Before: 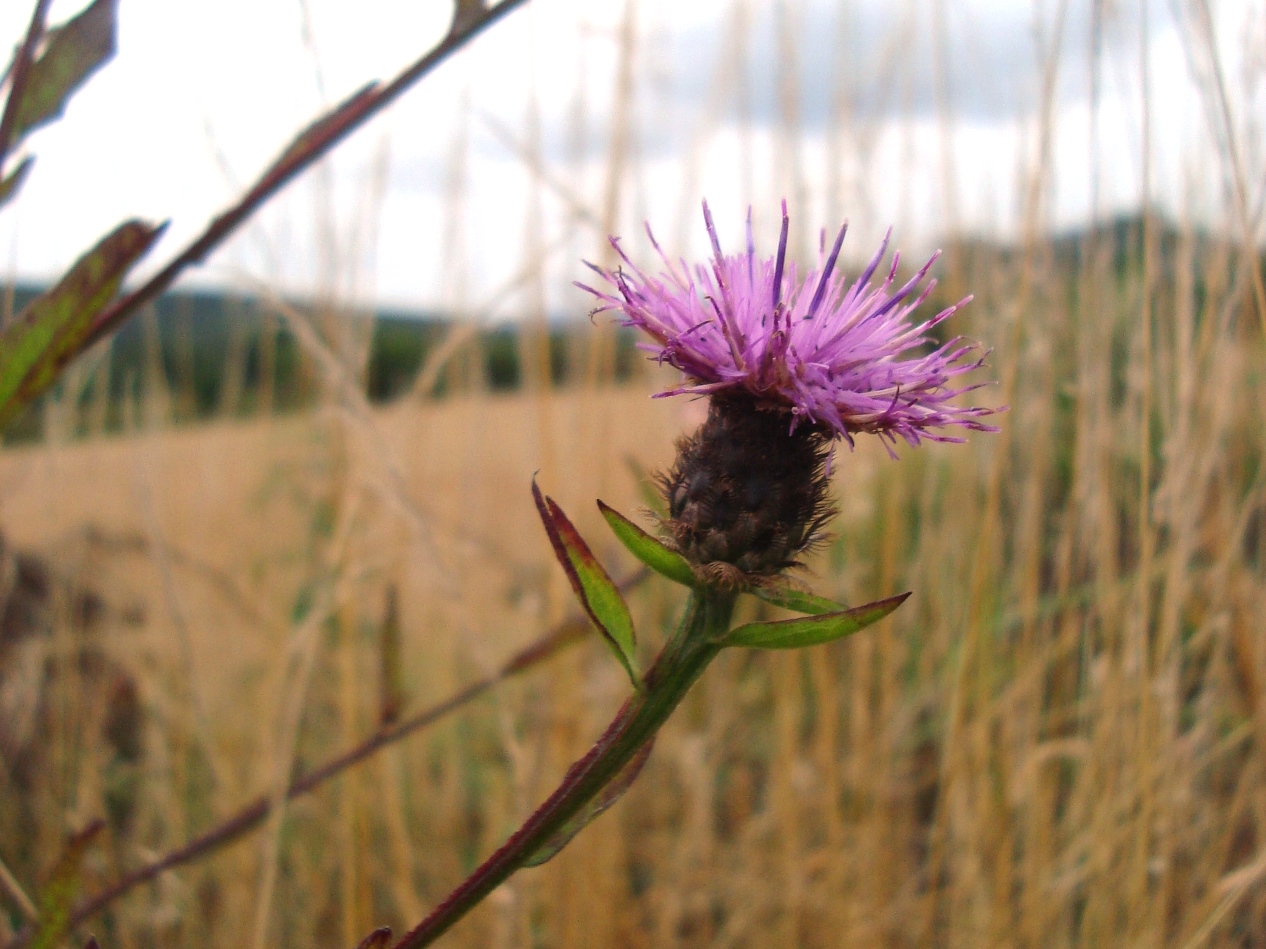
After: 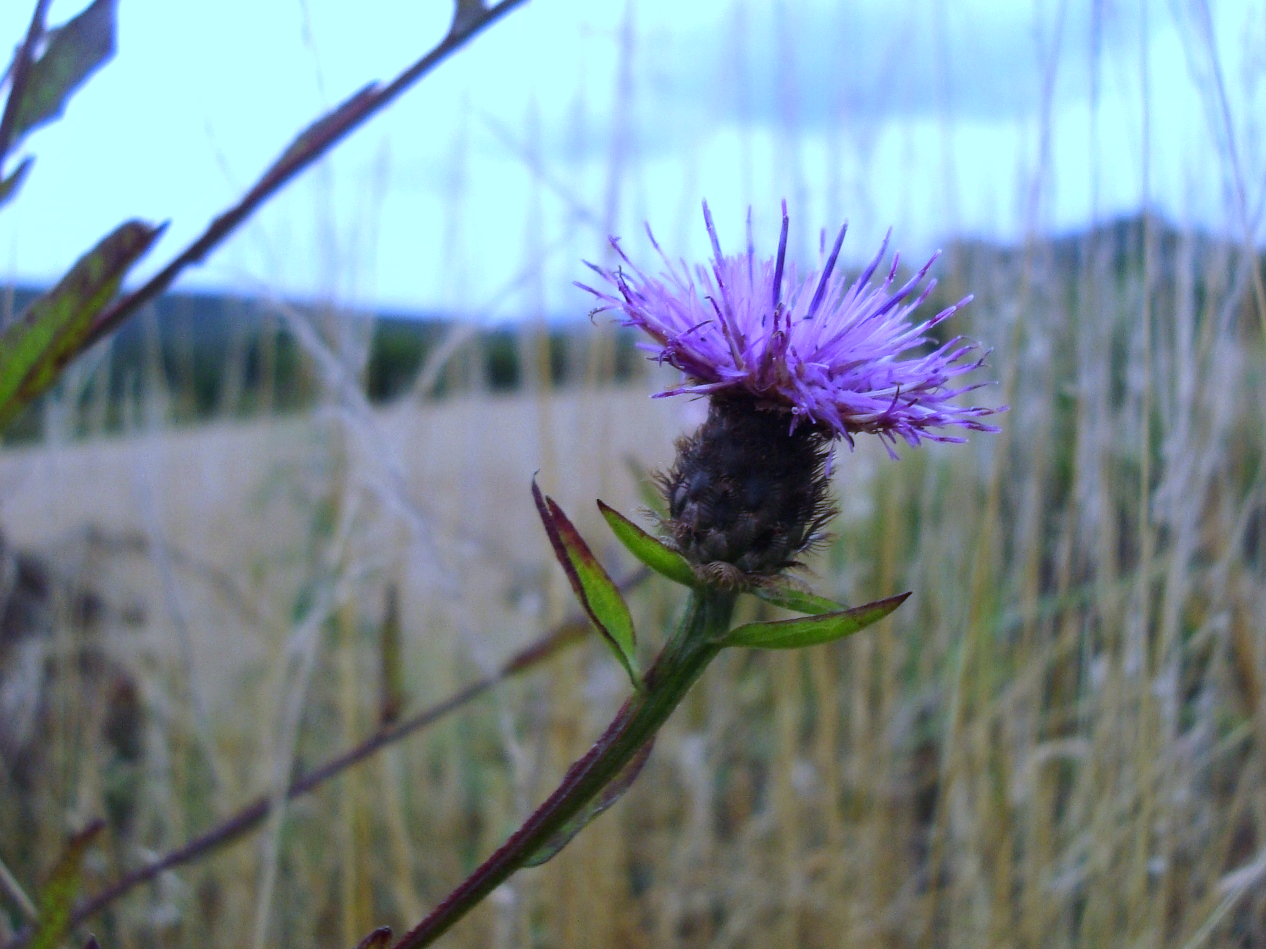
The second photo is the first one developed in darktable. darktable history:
white balance: red 0.766, blue 1.537
contrast equalizer: octaves 7, y [[0.6 ×6], [0.55 ×6], [0 ×6], [0 ×6], [0 ×6]], mix 0.15
